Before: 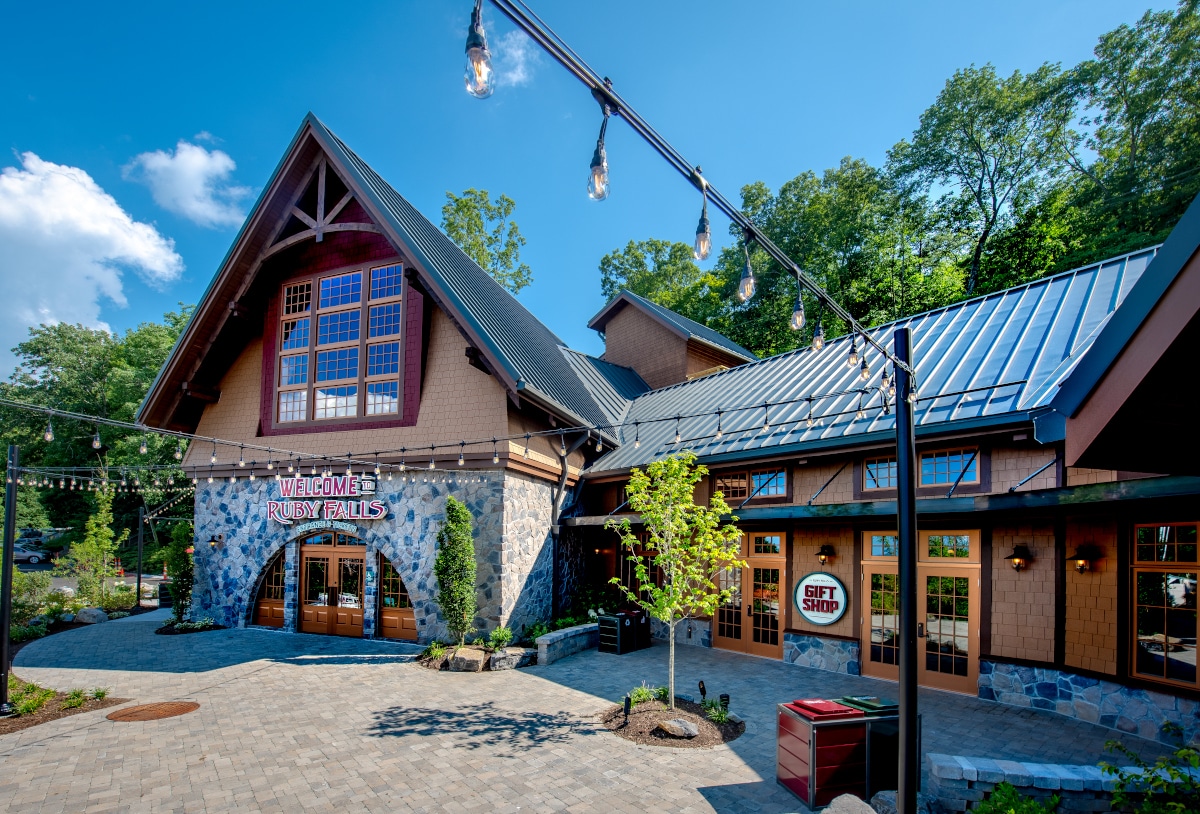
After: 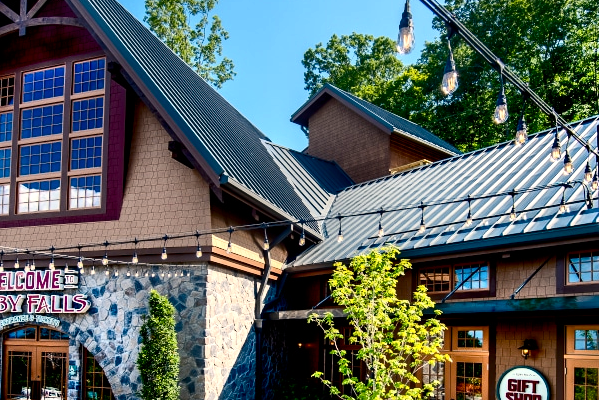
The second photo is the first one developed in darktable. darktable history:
shadows and highlights: shadows 25.34, highlights -23.39
contrast brightness saturation: contrast 0.285
crop: left 24.784%, top 25.332%, right 25.222%, bottom 25.431%
color balance rgb: highlights gain › chroma 2.92%, highlights gain › hue 61.32°, perceptual saturation grading › global saturation 20%, perceptual saturation grading › highlights -24.964%, perceptual saturation grading › shadows 24.184%, perceptual brilliance grading › global brilliance -18.275%, perceptual brilliance grading › highlights 28.048%
